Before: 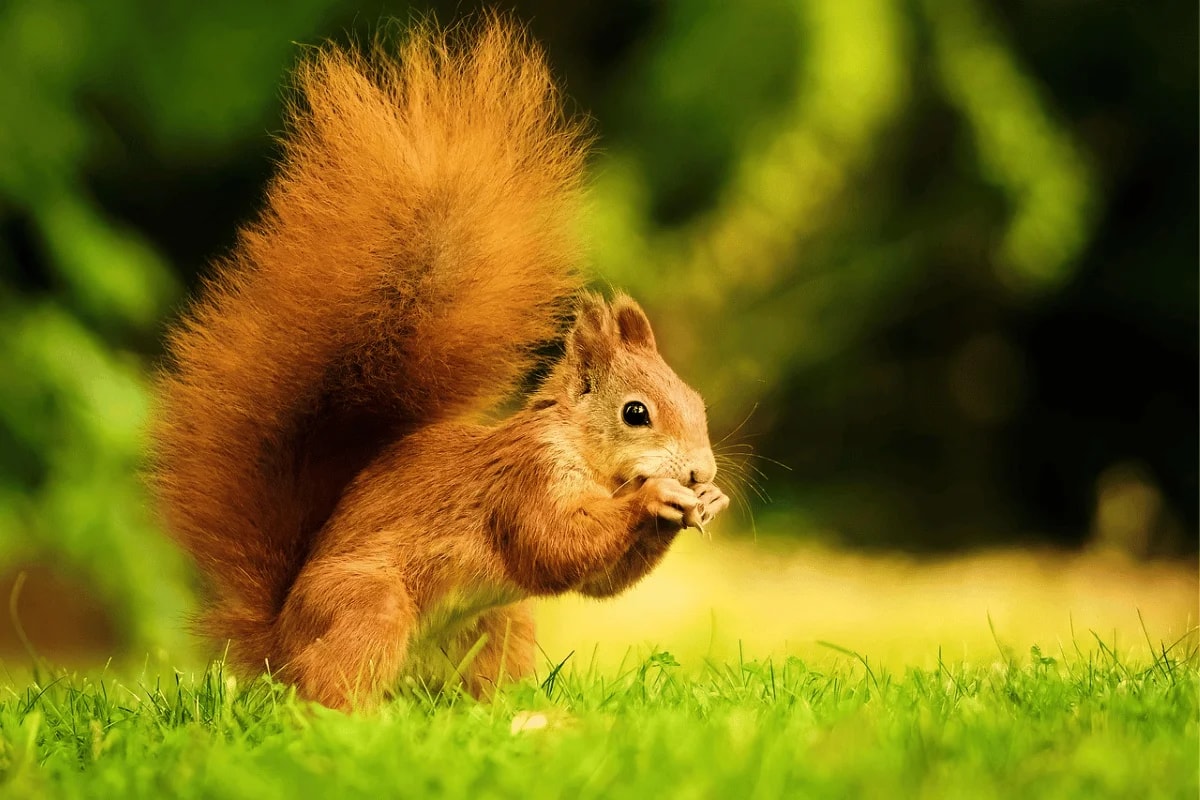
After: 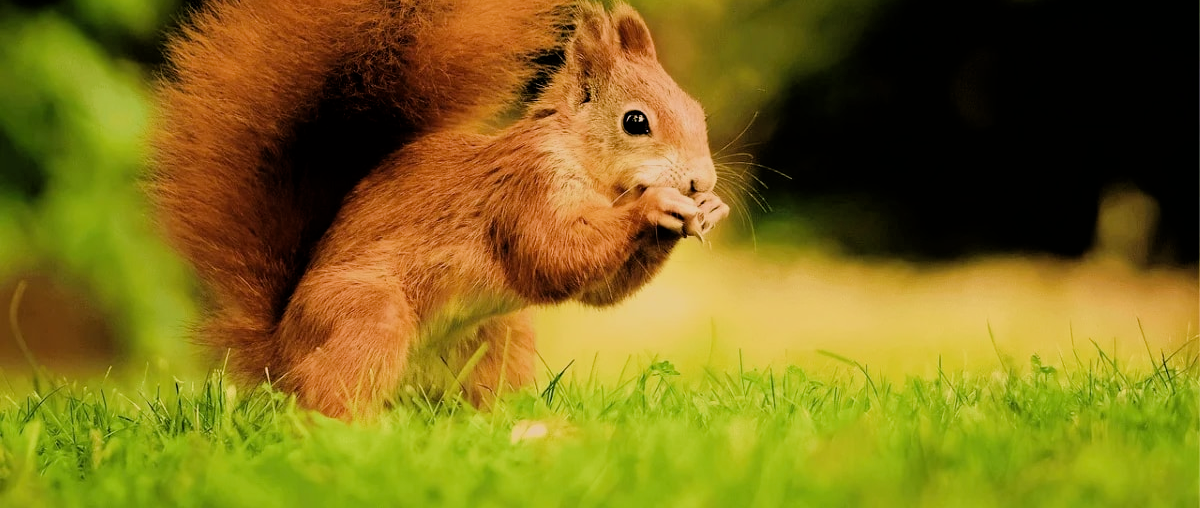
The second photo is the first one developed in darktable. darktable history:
white balance: red 1.042, blue 1.17
crop and rotate: top 36.435%
filmic rgb: black relative exposure -4.88 EV, hardness 2.82
velvia: on, module defaults
